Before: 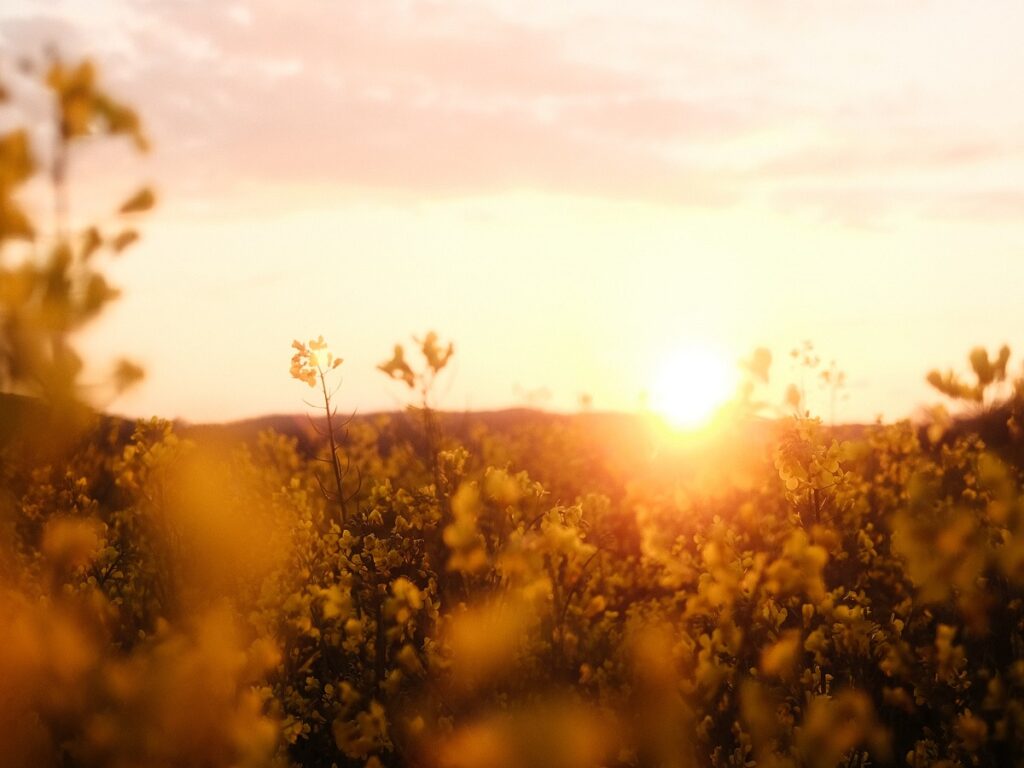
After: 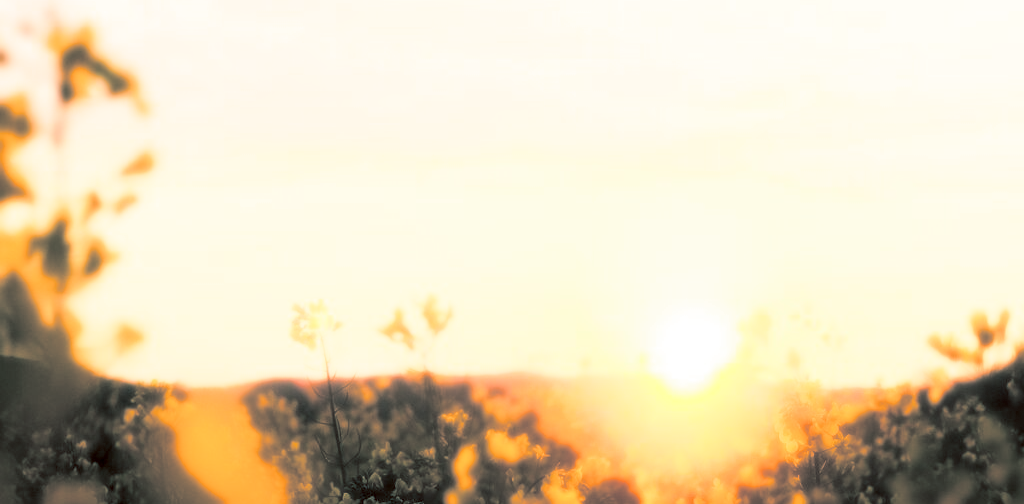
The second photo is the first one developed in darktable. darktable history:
split-toning: shadows › hue 186.43°, highlights › hue 49.29°, compress 30.29%
bloom: size 0%, threshold 54.82%, strength 8.31%
crop and rotate: top 4.848%, bottom 29.503%
exposure: black level correction 0.012, compensate highlight preservation false
